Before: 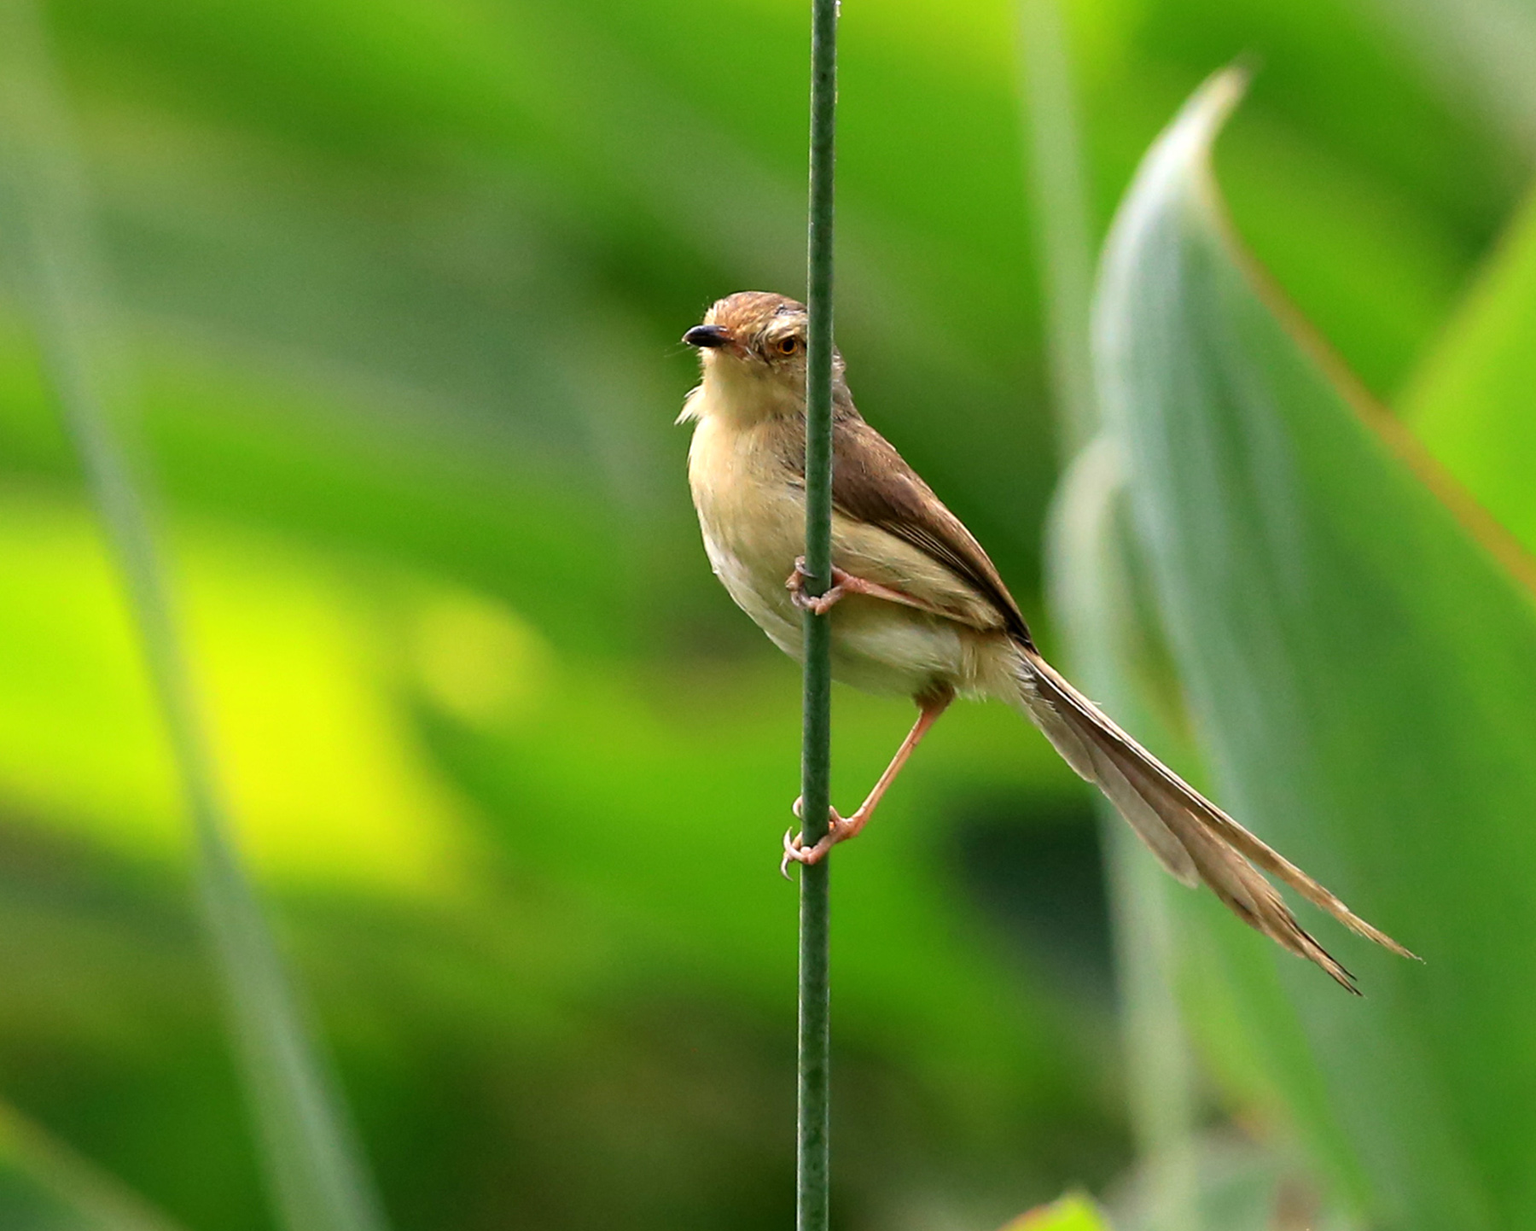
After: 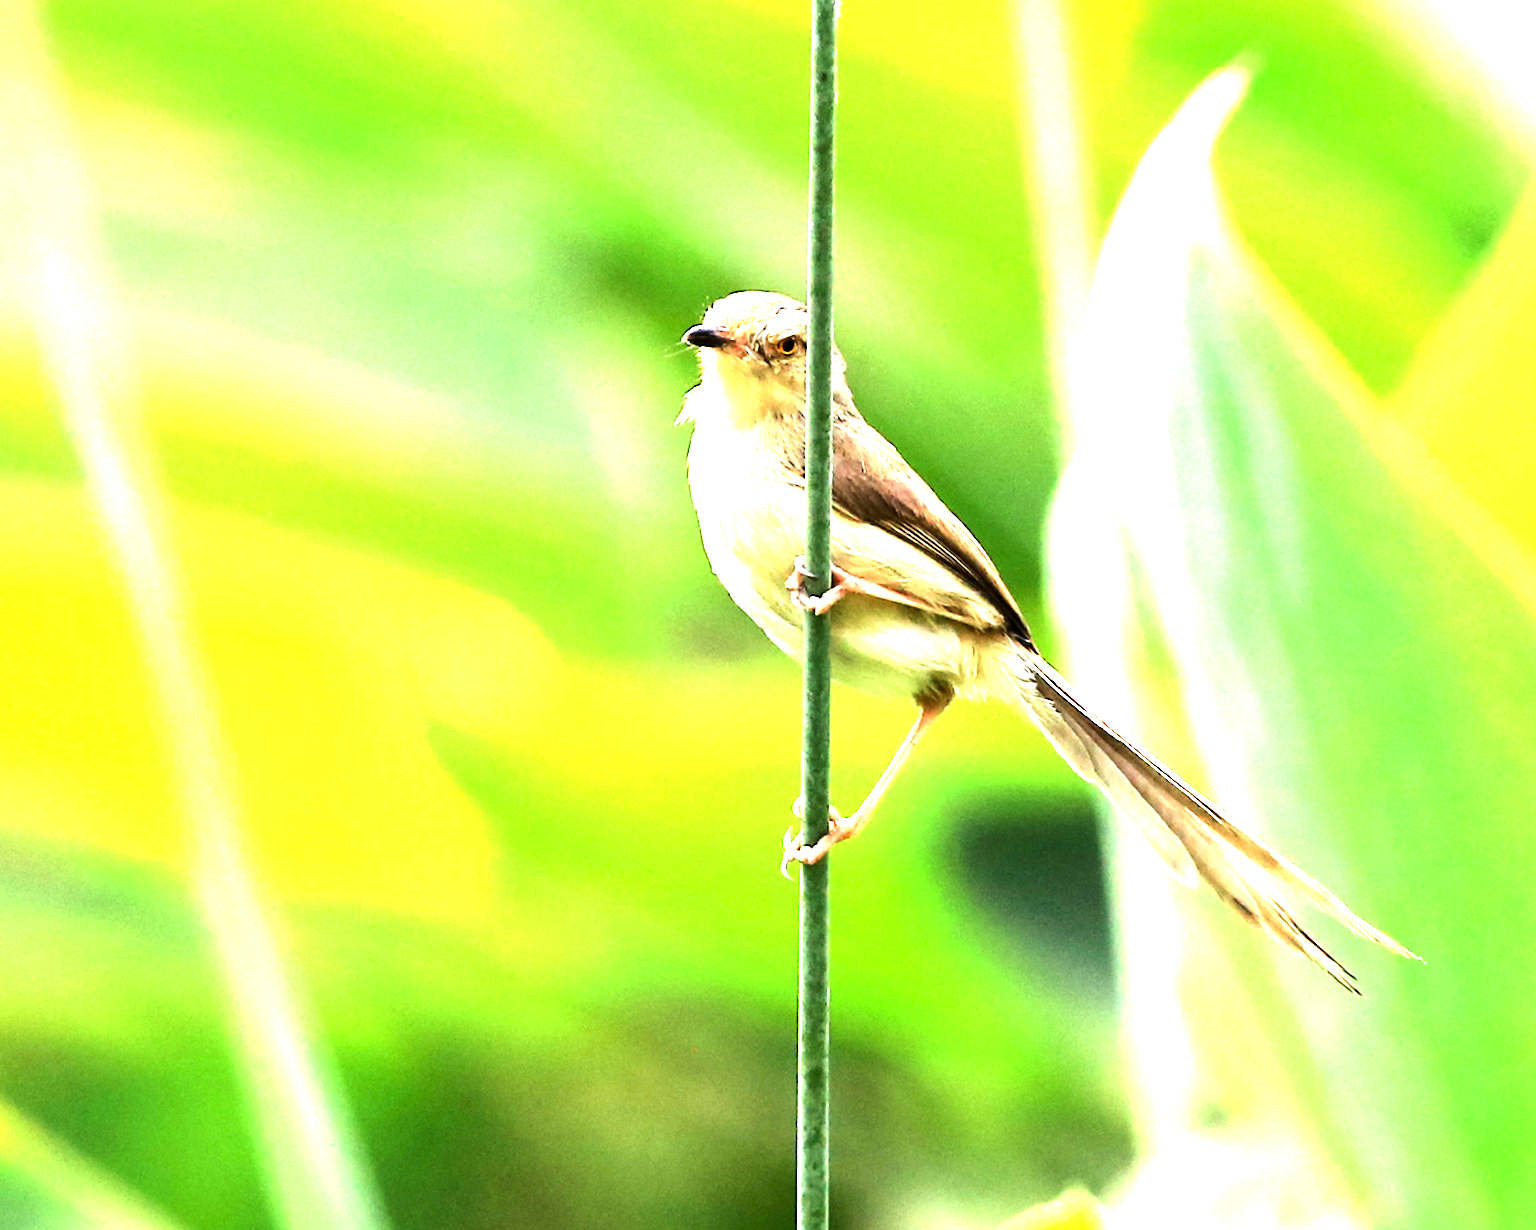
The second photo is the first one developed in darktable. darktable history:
exposure: black level correction 0, exposure 1.743 EV, compensate highlight preservation false
tone equalizer: -8 EV -1.05 EV, -7 EV -1.02 EV, -6 EV -0.859 EV, -5 EV -0.555 EV, -3 EV 0.562 EV, -2 EV 0.868 EV, -1 EV 0.988 EV, +0 EV 1.06 EV, edges refinement/feathering 500, mask exposure compensation -1.57 EV, preserve details no
